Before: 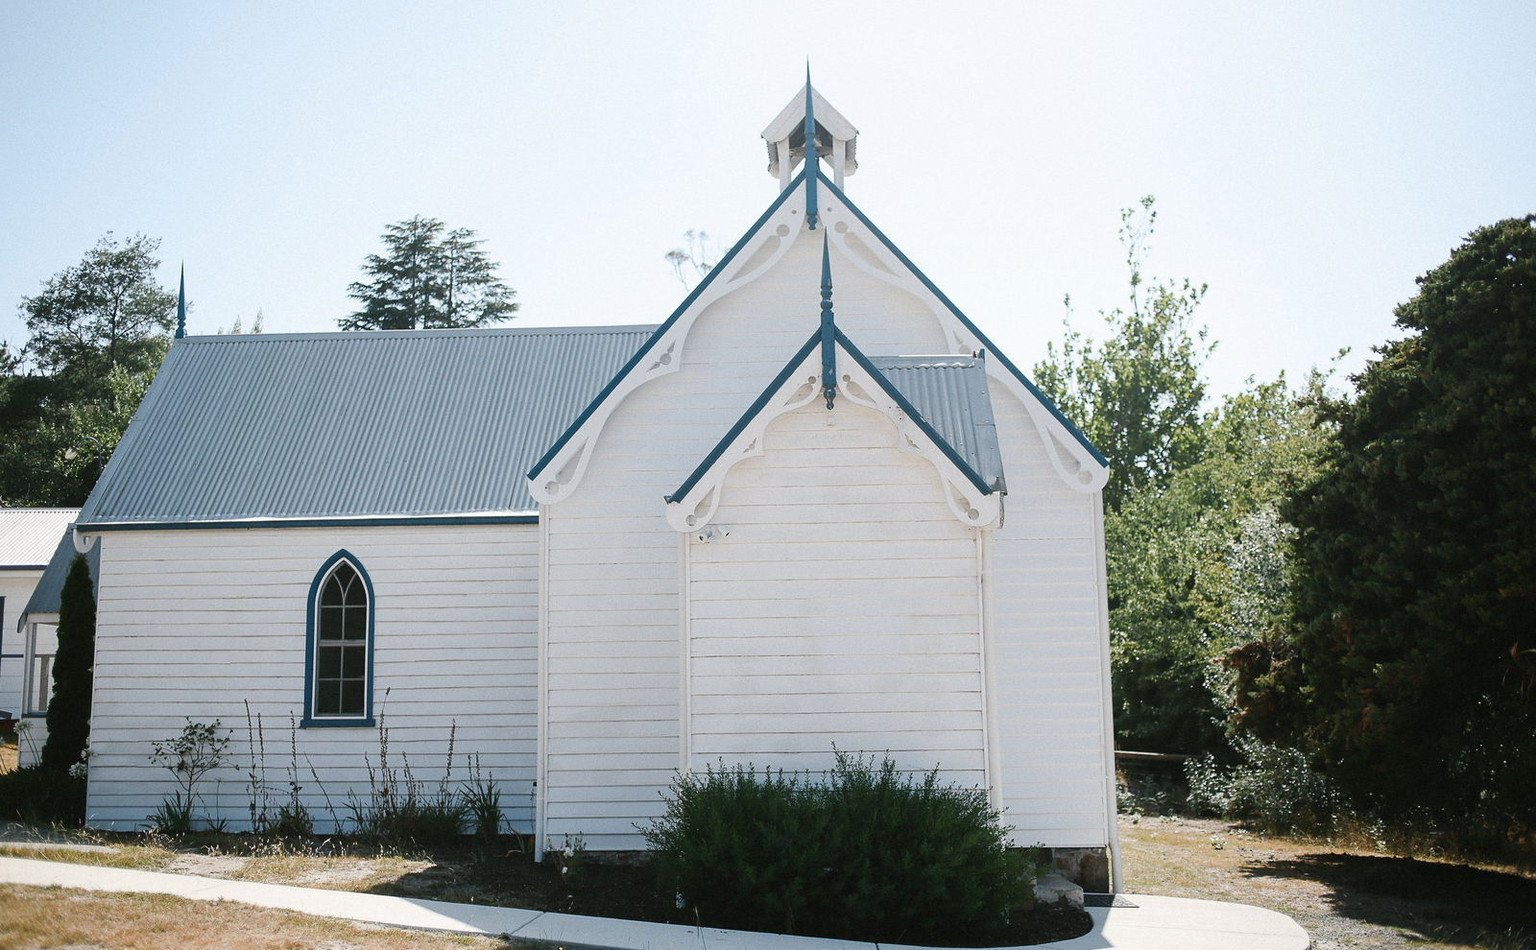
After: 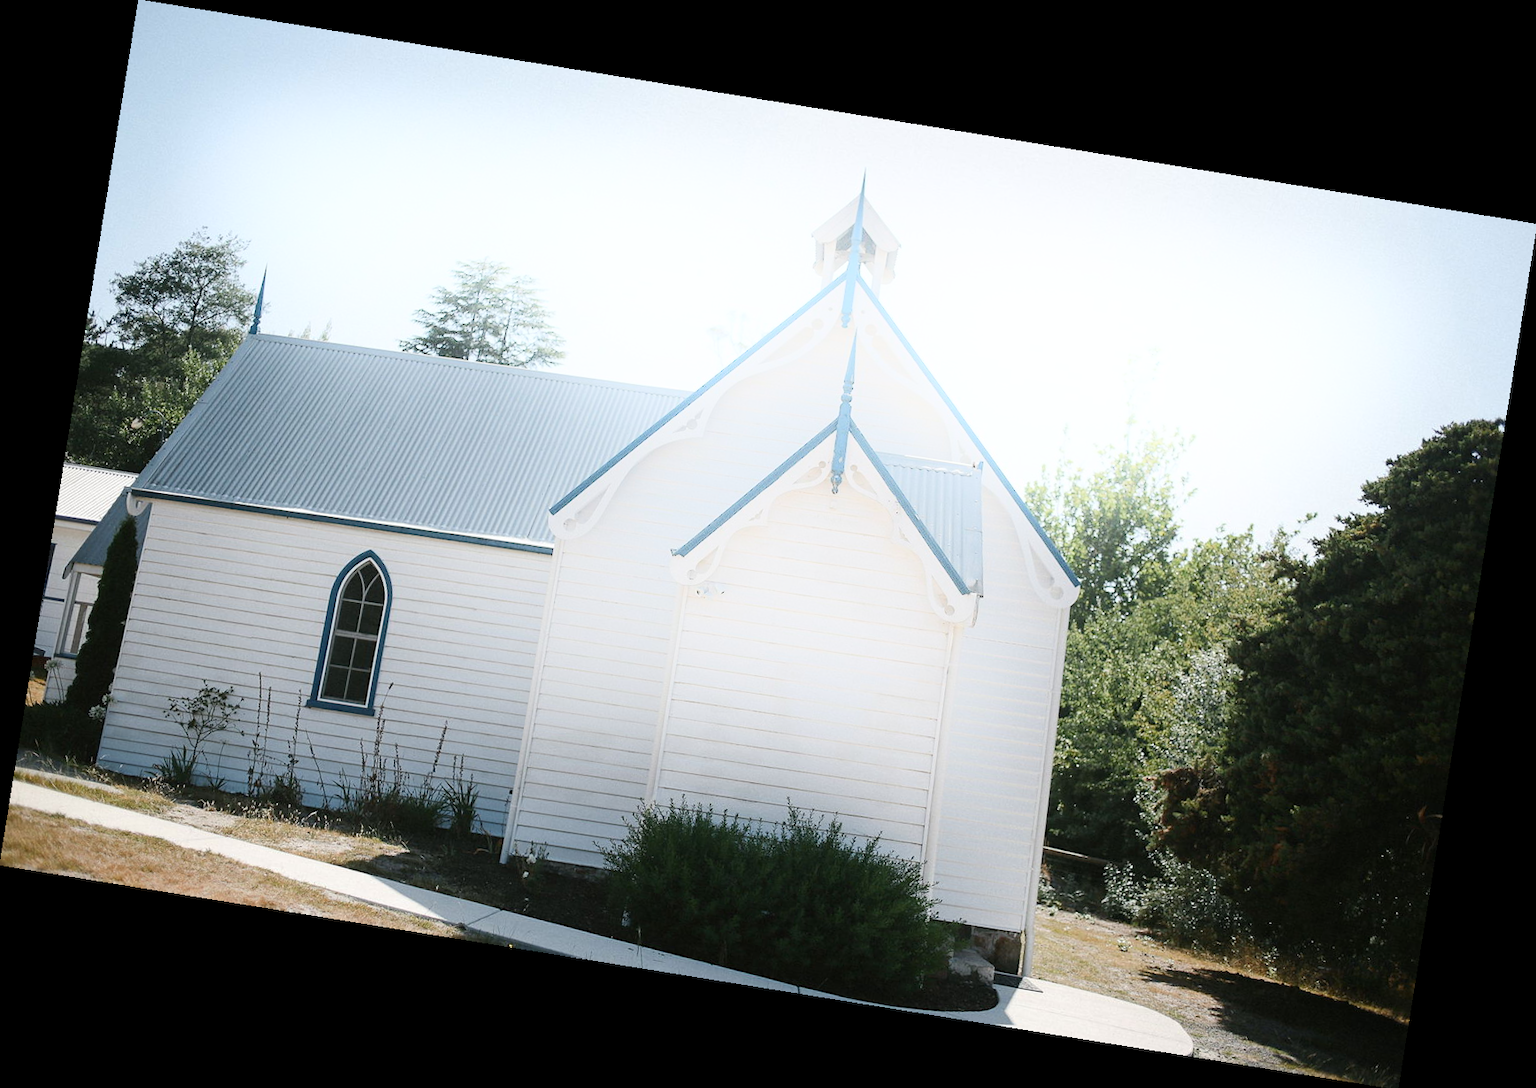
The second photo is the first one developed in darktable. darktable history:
shadows and highlights: shadows -21.3, highlights 100, soften with gaussian
rotate and perspective: rotation 9.12°, automatic cropping off
